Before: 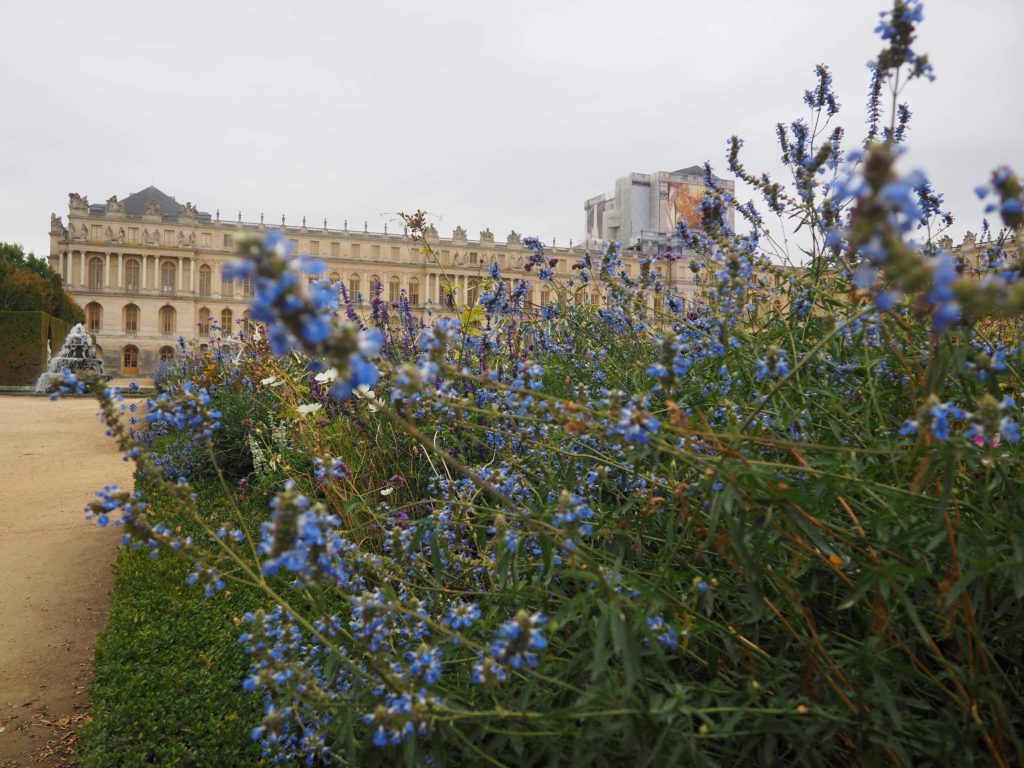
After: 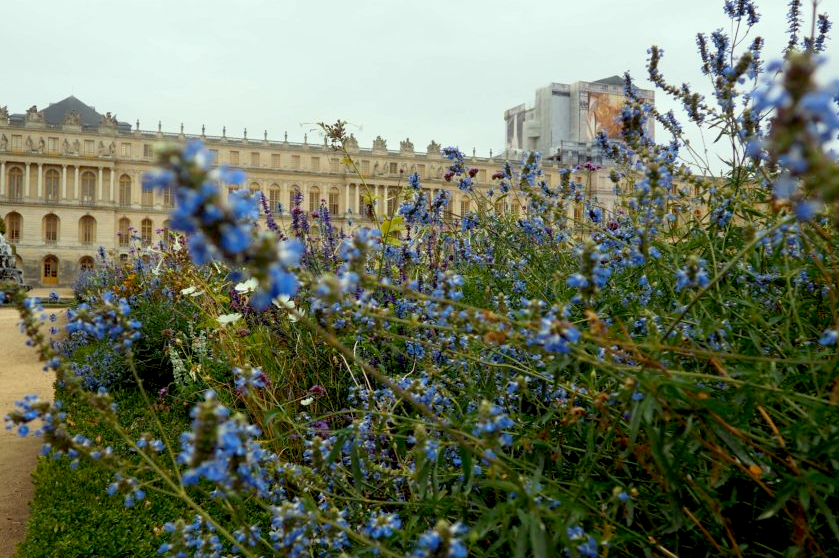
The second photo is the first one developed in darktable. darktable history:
crop: left 7.856%, top 11.836%, right 10.12%, bottom 15.387%
color correction: highlights a* -8, highlights b* 3.1
base curve: curves: ch0 [(0.017, 0) (0.425, 0.441) (0.844, 0.933) (1, 1)], preserve colors none
